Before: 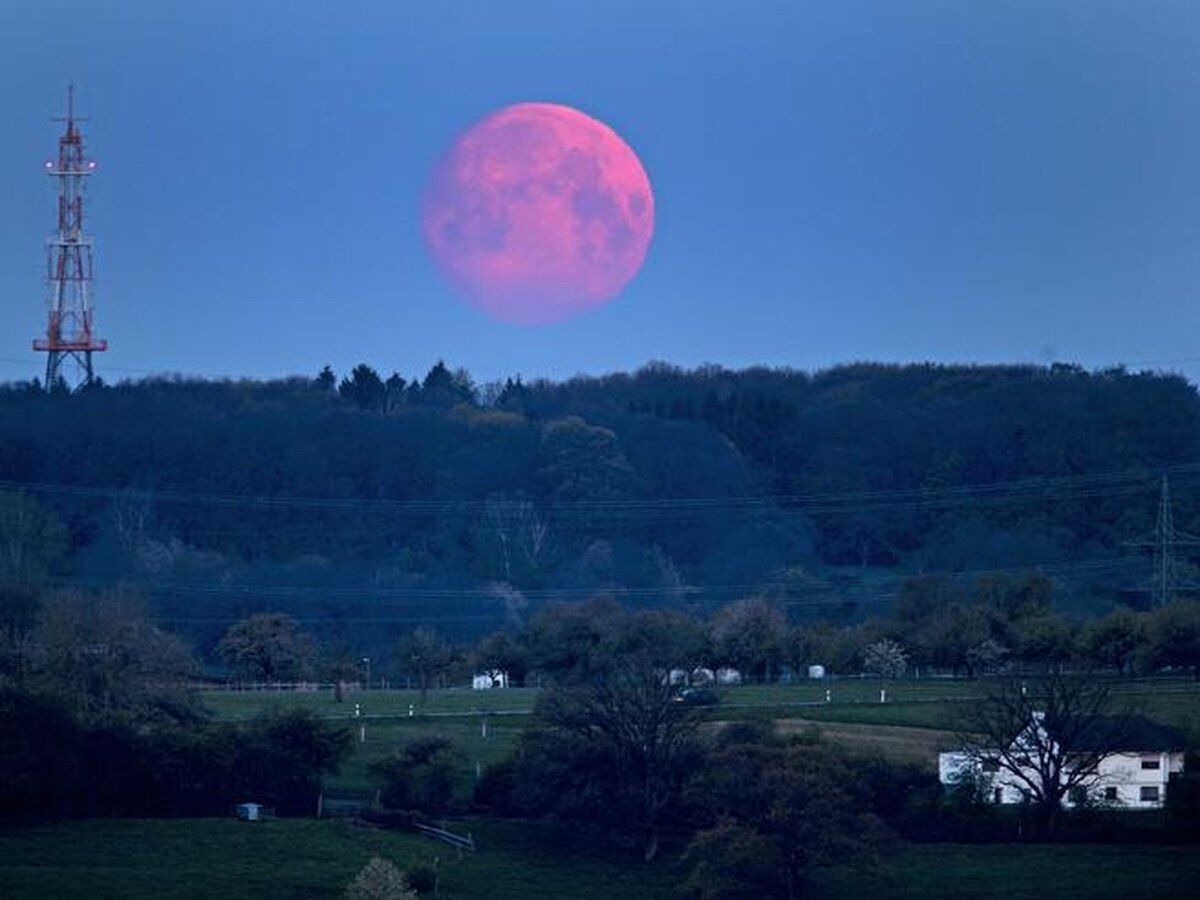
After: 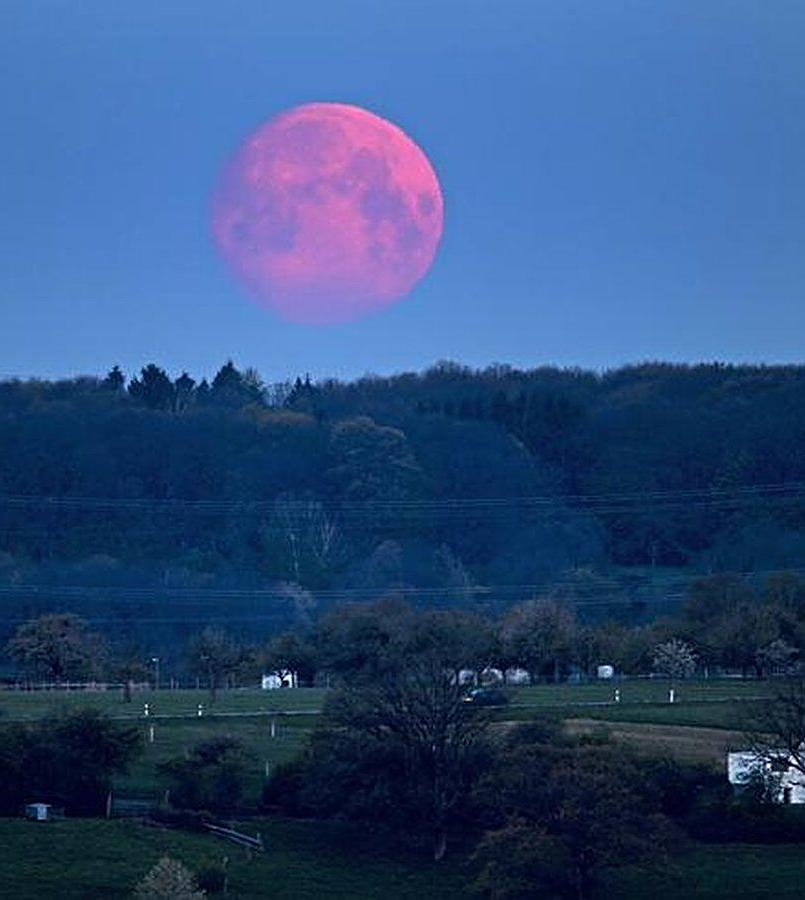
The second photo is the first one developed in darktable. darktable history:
crop and rotate: left 17.639%, right 15.225%
sharpen: amount 0.591
